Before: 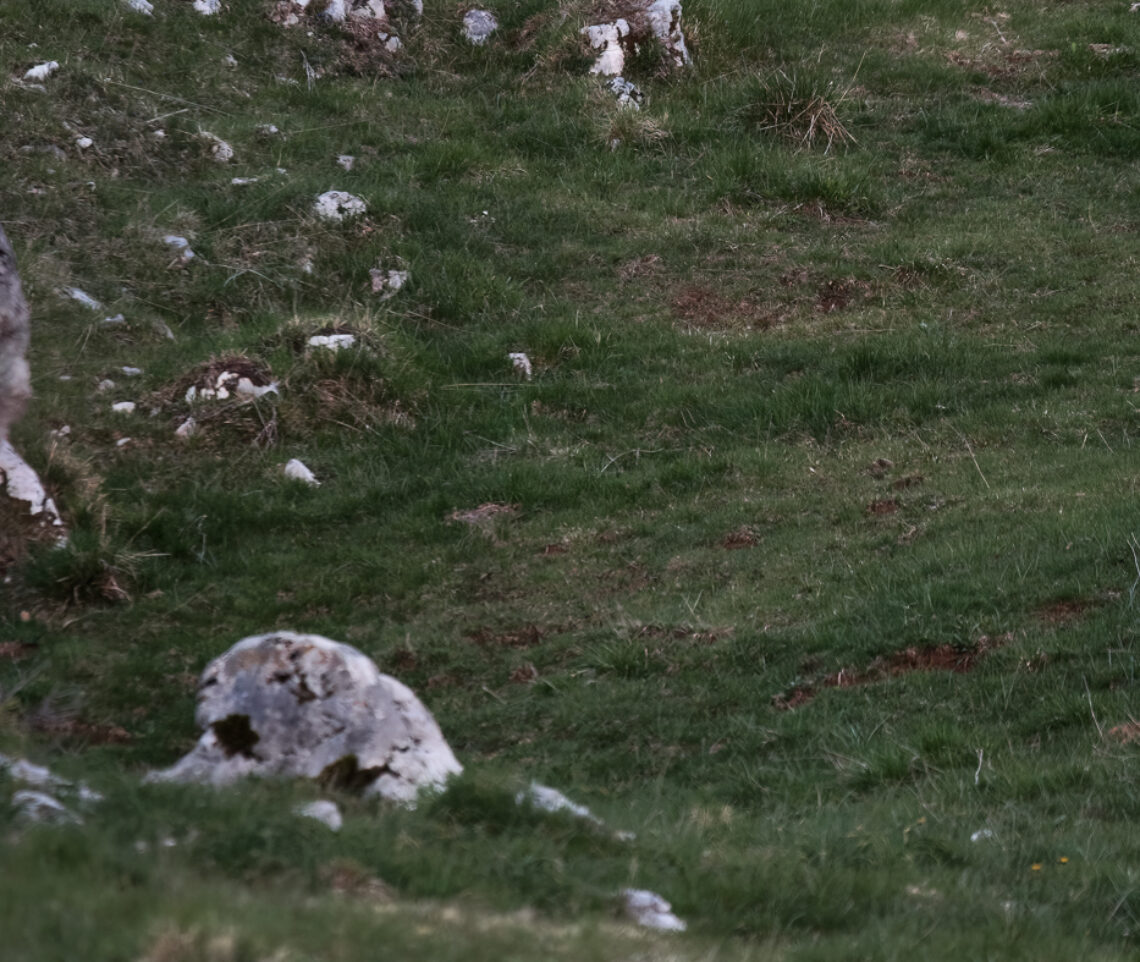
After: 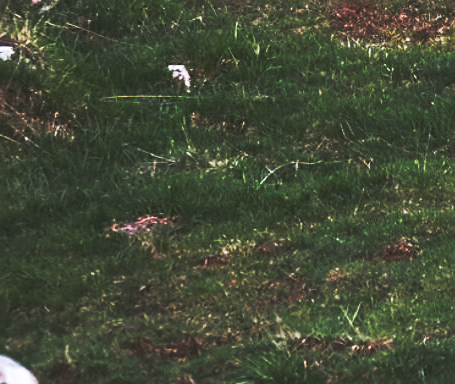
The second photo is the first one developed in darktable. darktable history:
color balance rgb: perceptual saturation grading › global saturation 25%, global vibrance 20%
exposure: exposure -0.153 EV, compensate highlight preservation false
crop: left 30%, top 30%, right 30%, bottom 30%
base curve: curves: ch0 [(0, 0.015) (0.085, 0.116) (0.134, 0.298) (0.19, 0.545) (0.296, 0.764) (0.599, 0.982) (1, 1)], preserve colors none
sharpen: on, module defaults
